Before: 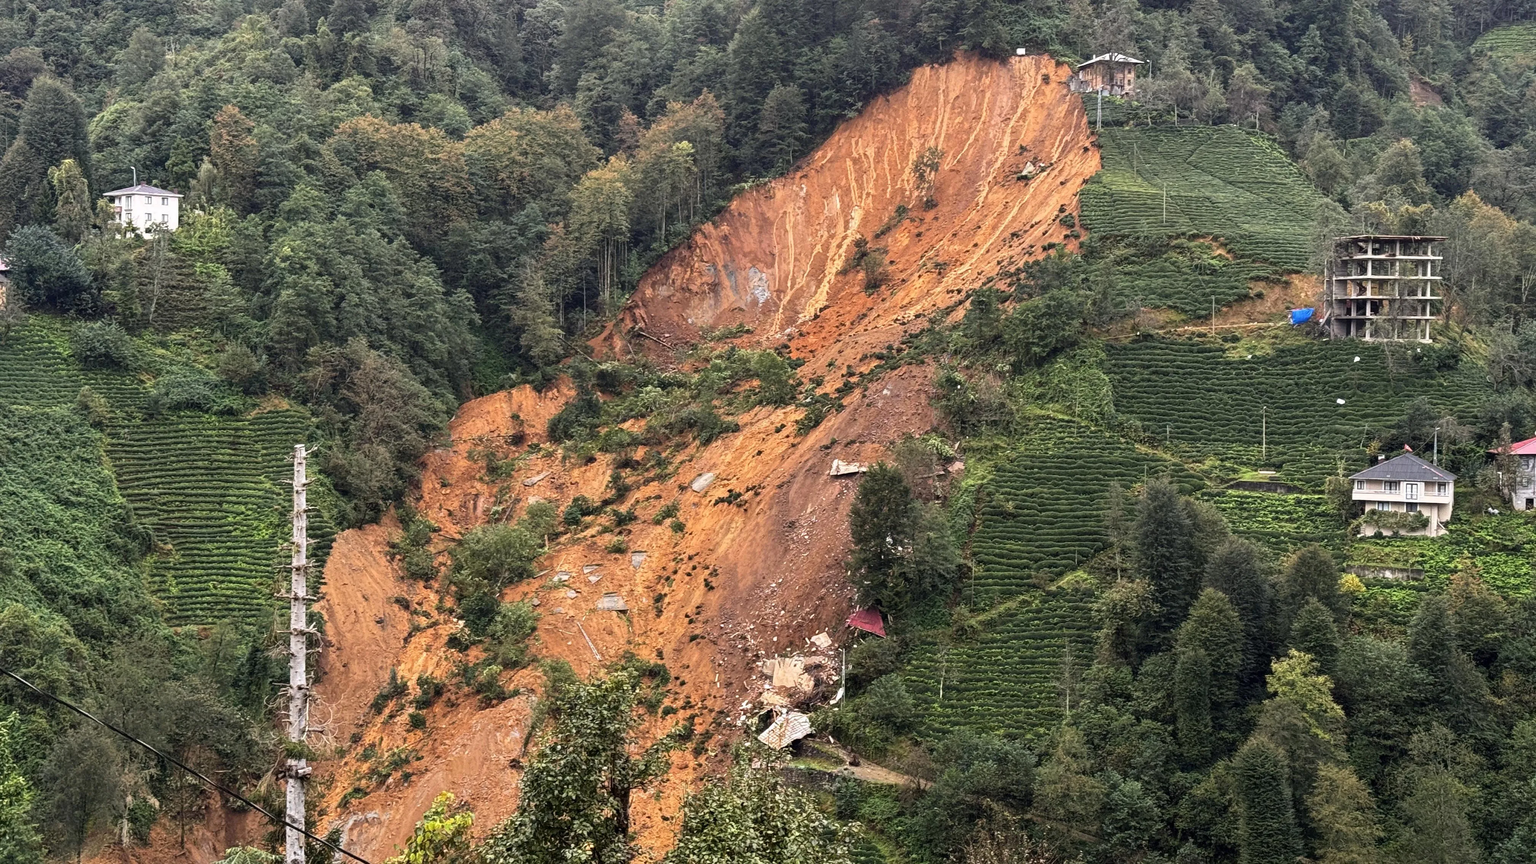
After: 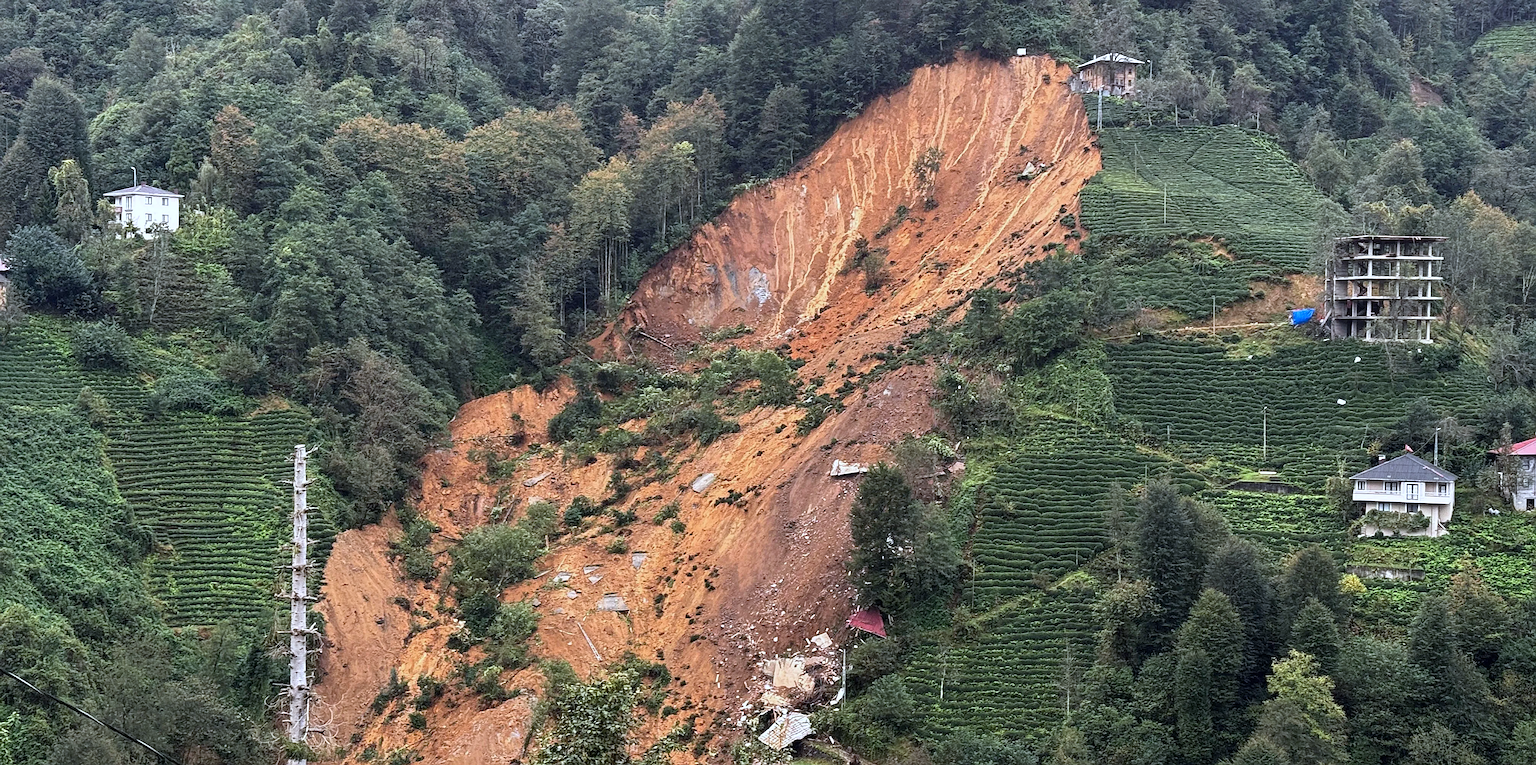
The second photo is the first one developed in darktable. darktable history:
sharpen: on, module defaults
color calibration: x 0.37, y 0.382, temperature 4315.7 K
crop and rotate: top 0%, bottom 11.389%
